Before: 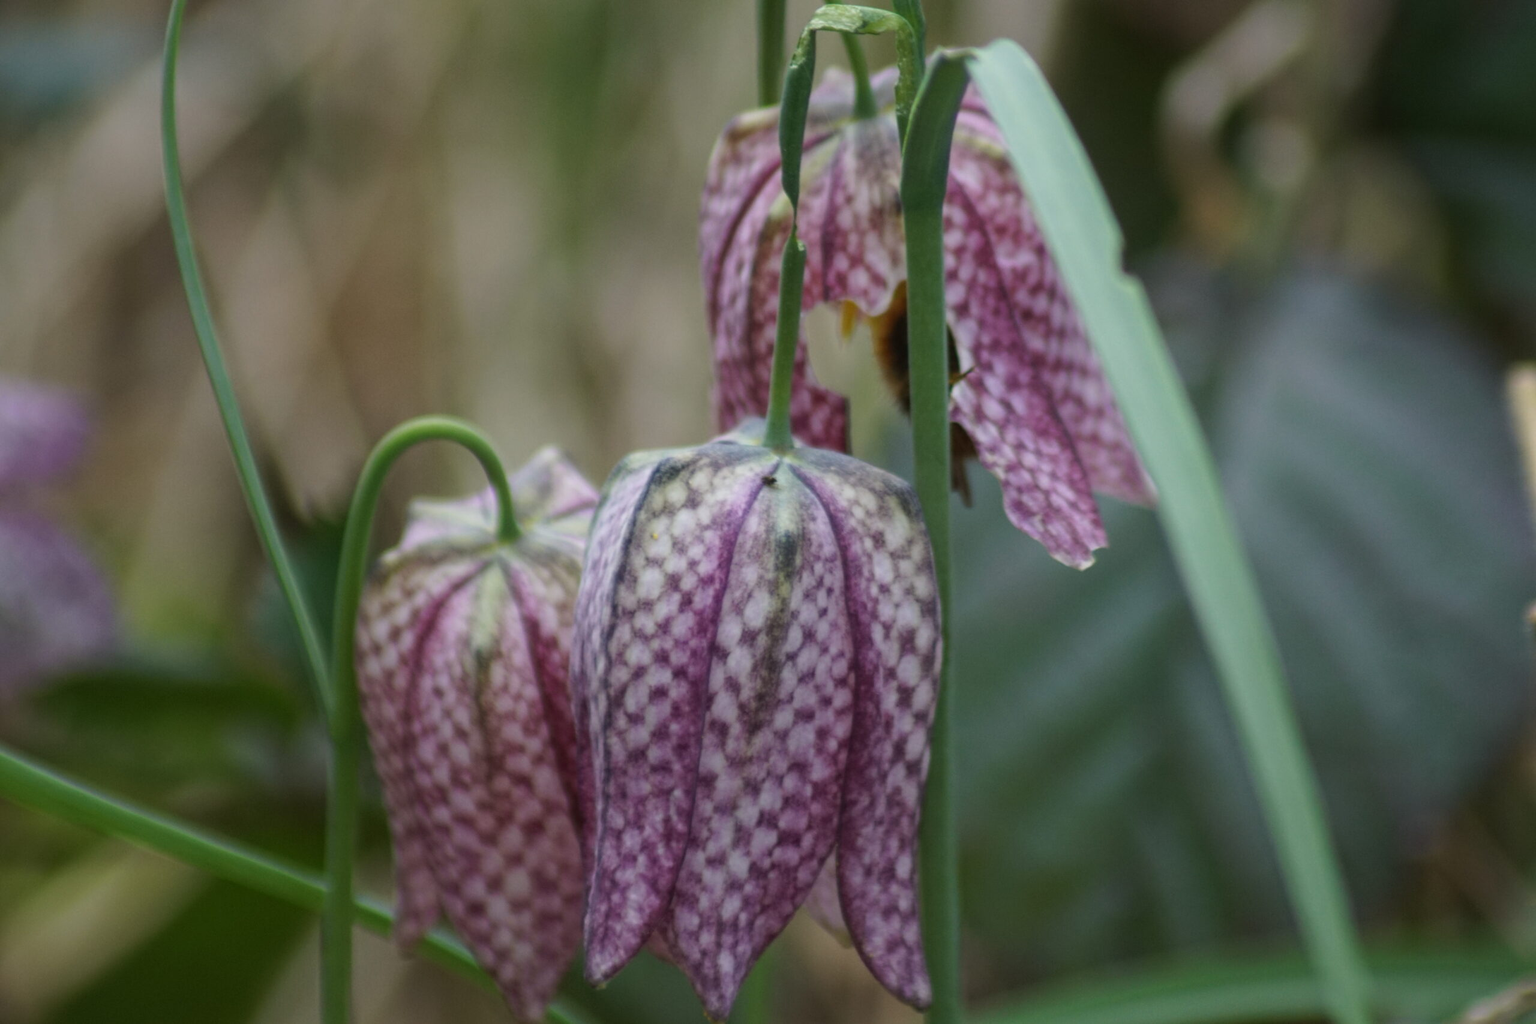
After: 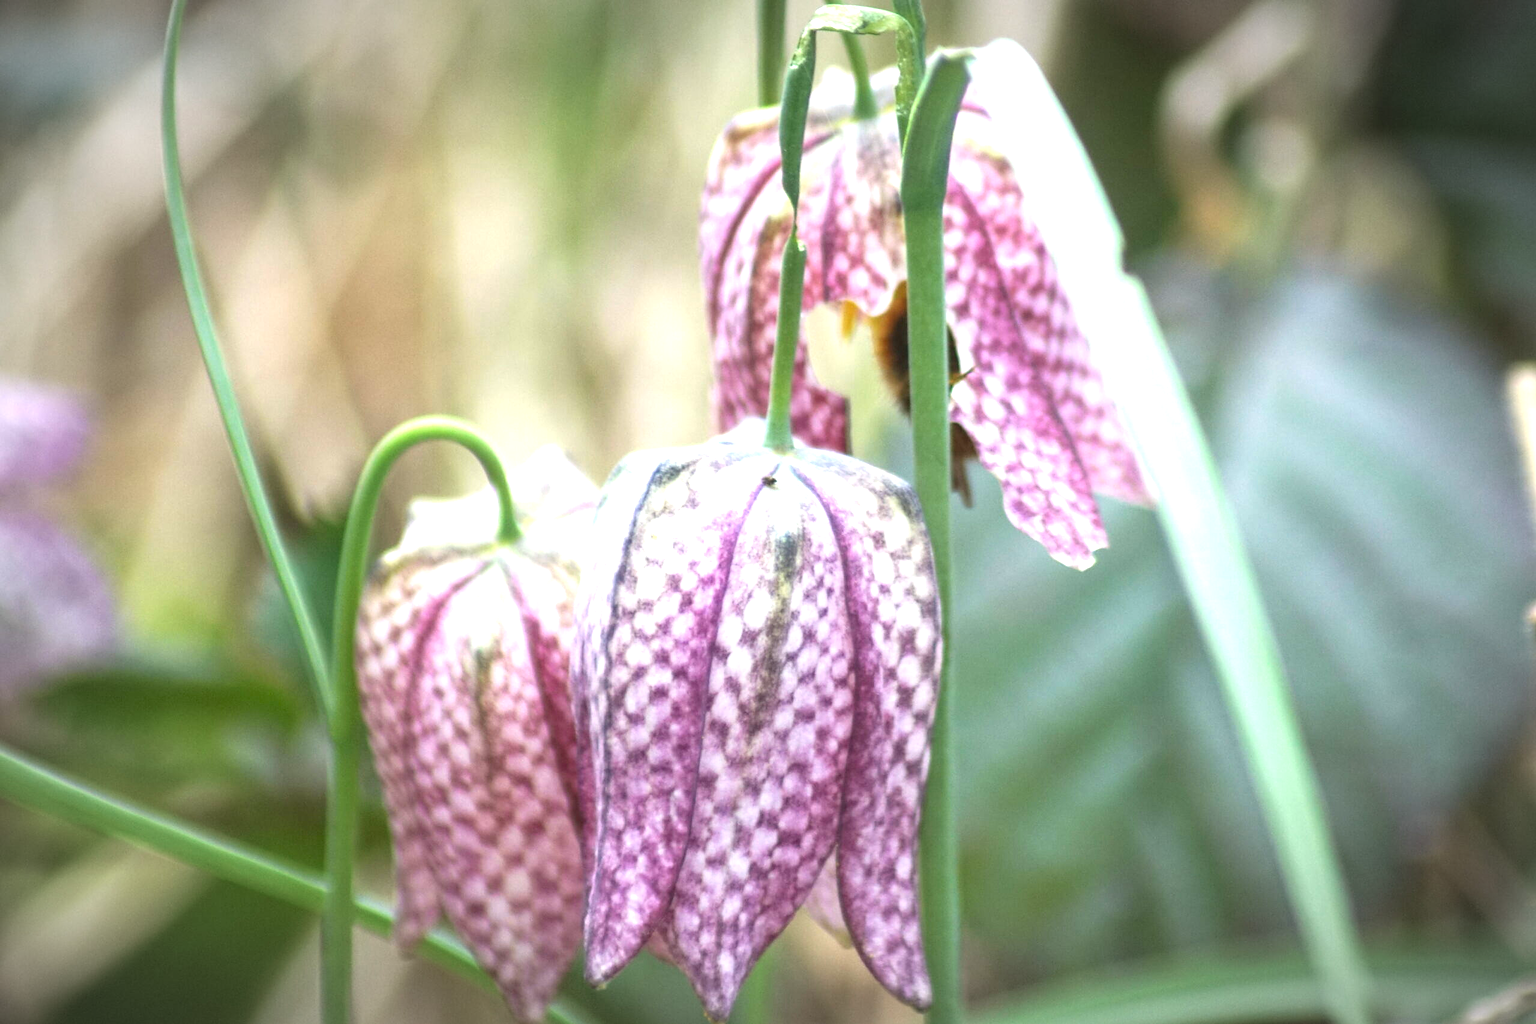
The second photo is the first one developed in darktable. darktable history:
sharpen: radius 0.969, amount 0.604
exposure: exposure 2 EV, compensate exposure bias true, compensate highlight preservation false
vignetting: automatic ratio true
